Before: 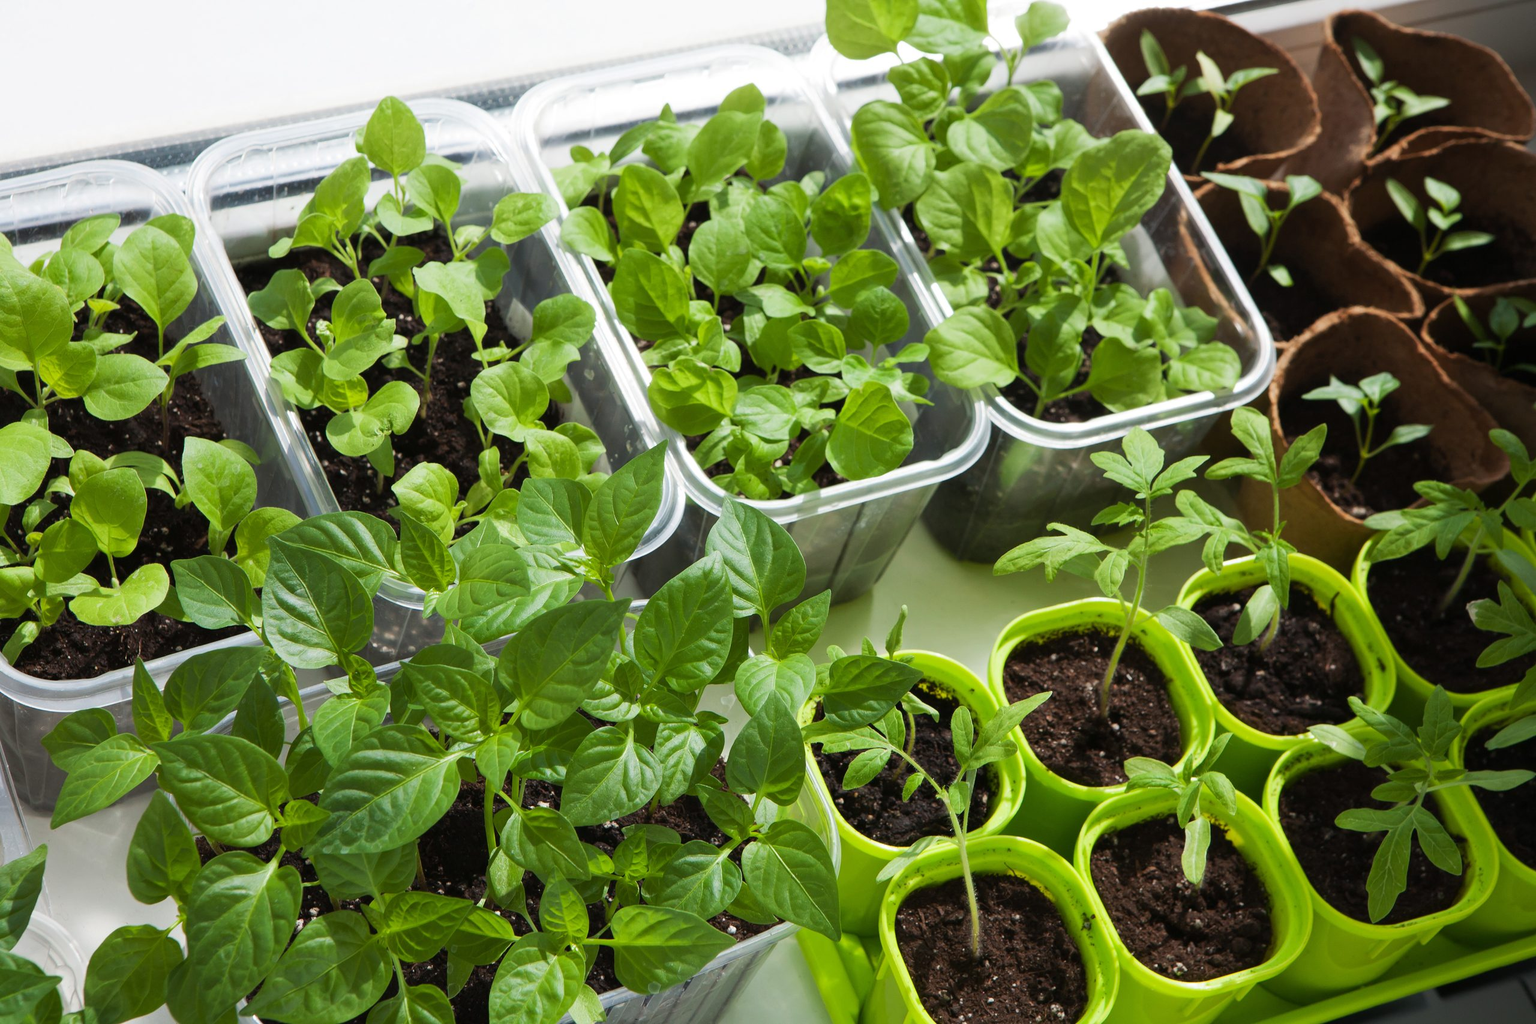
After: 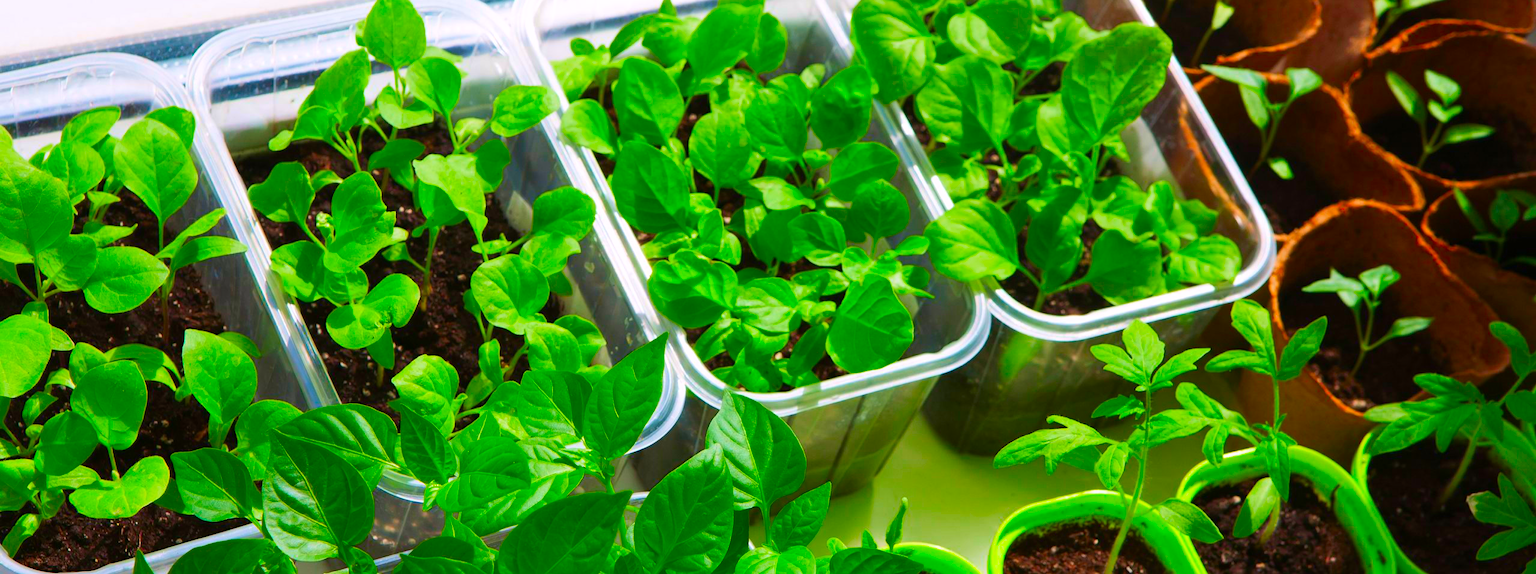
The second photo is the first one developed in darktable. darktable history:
crop and rotate: top 10.605%, bottom 33.274%
velvia: on, module defaults
color correction: highlights a* 1.59, highlights b* -1.7, saturation 2.48
